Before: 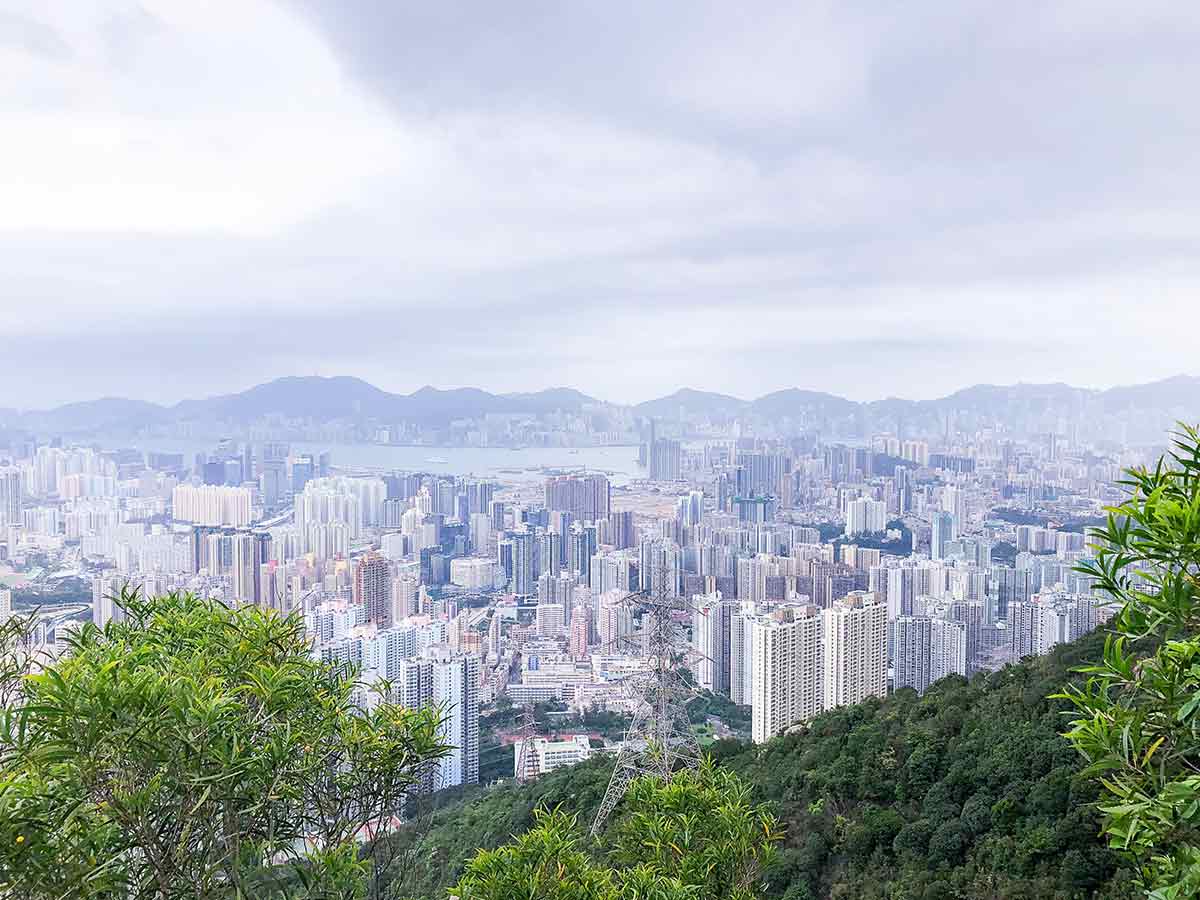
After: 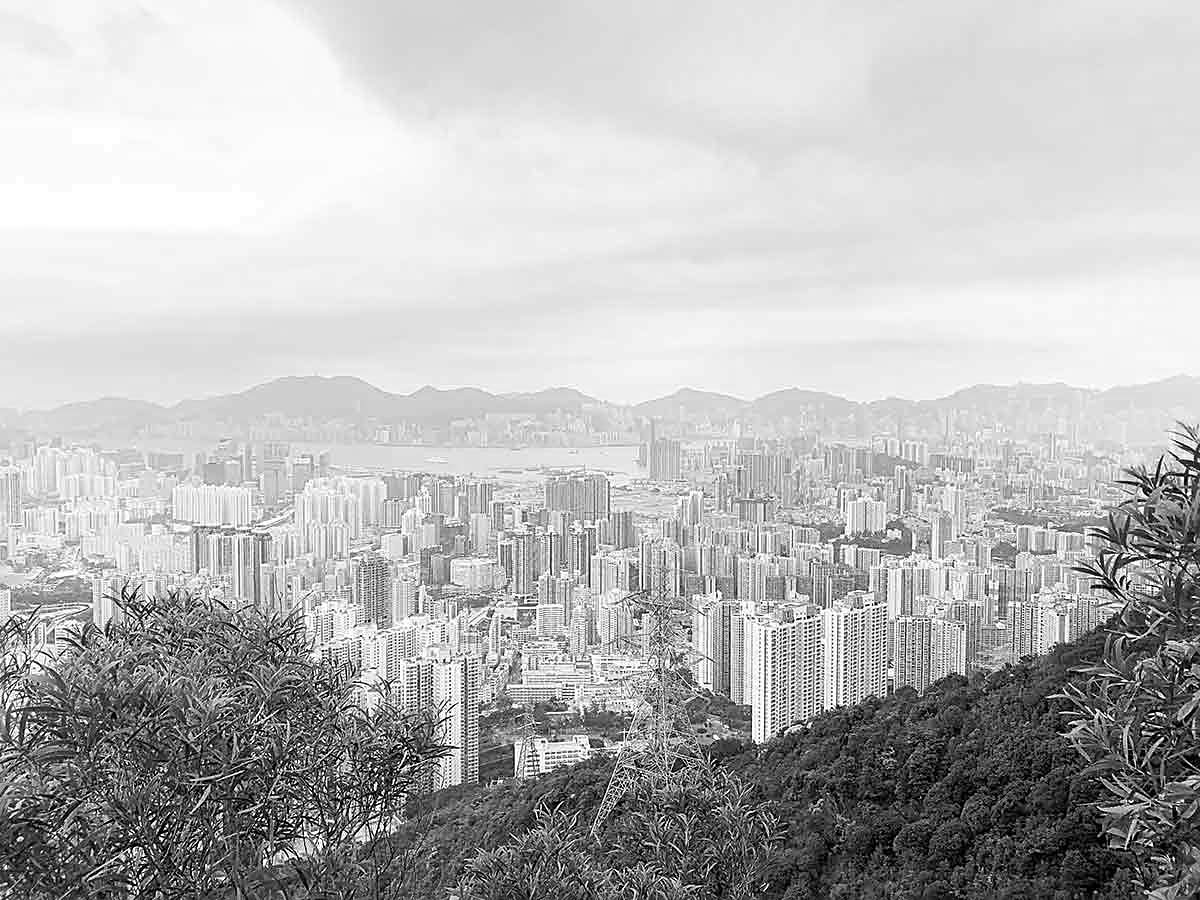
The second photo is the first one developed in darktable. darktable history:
sharpen: on, module defaults
color calibration: output gray [0.18, 0.41, 0.41, 0], illuminant same as pipeline (D50), adaptation none (bypass), x 0.332, y 0.334, temperature 5020.76 K
